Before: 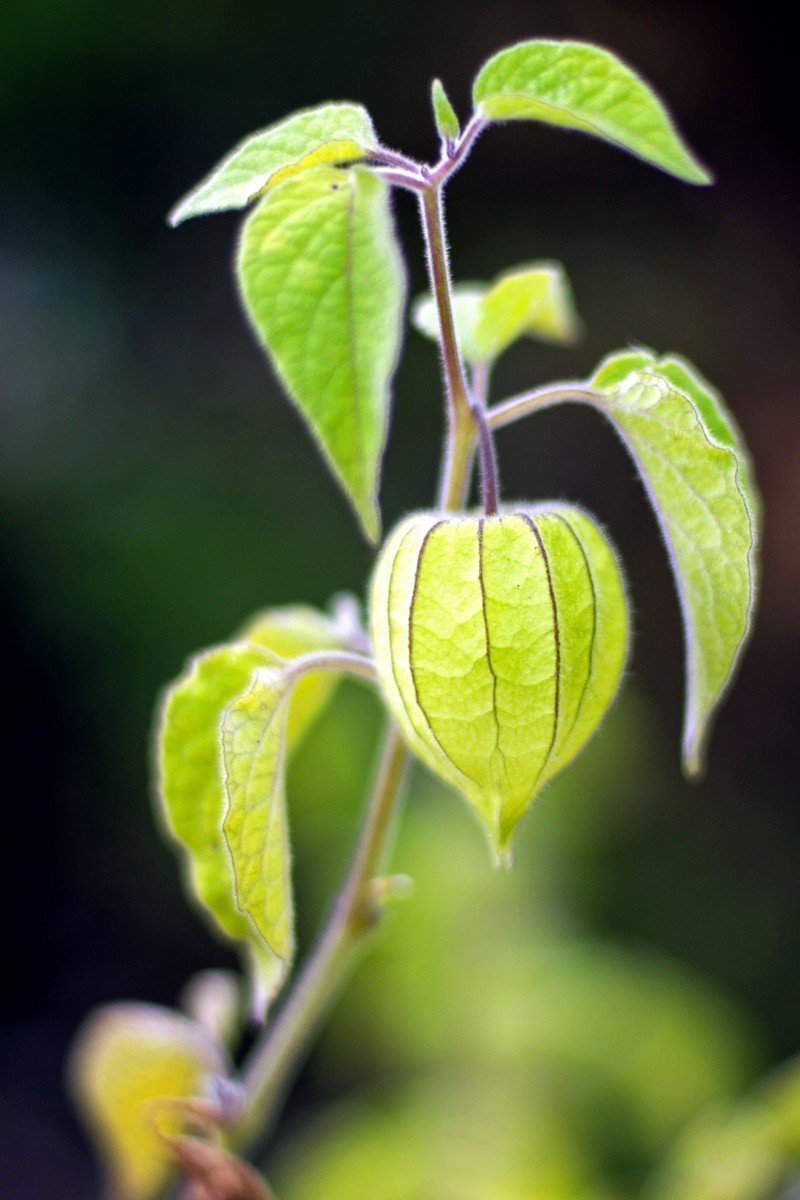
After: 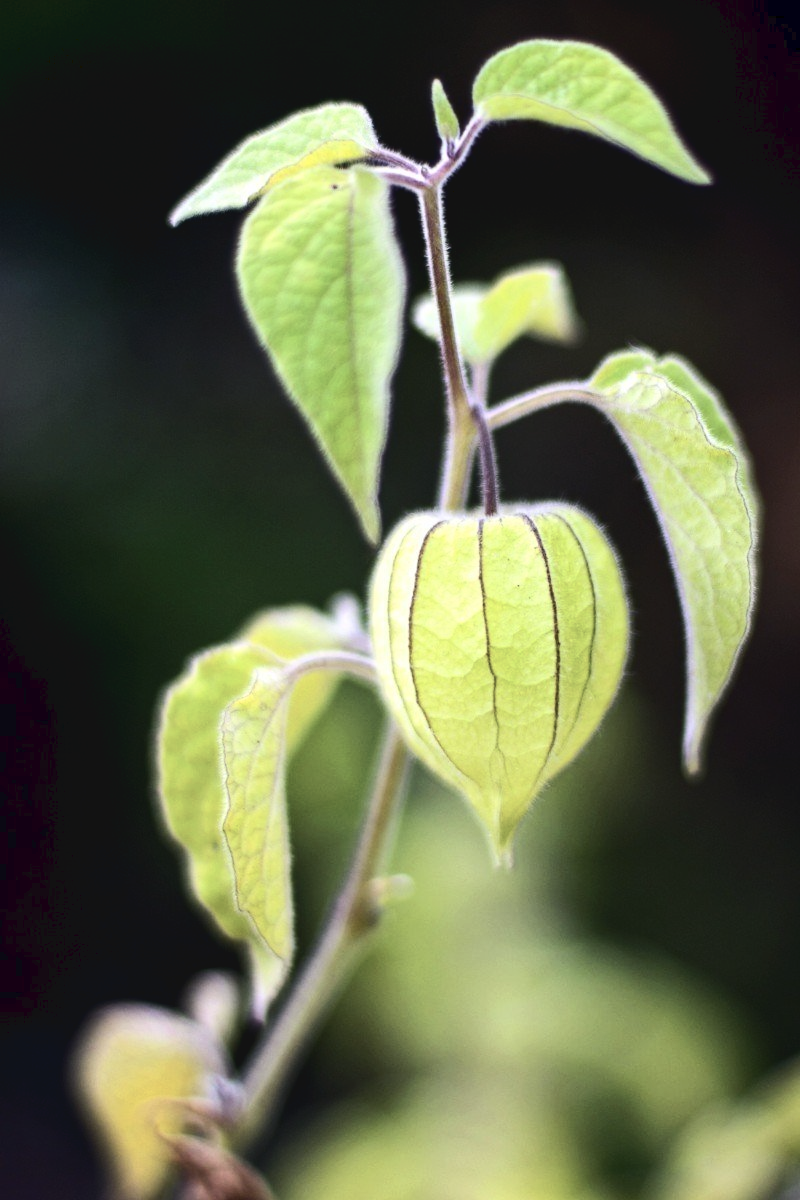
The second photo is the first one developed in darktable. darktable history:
contrast brightness saturation: contrast 0.25, saturation -0.31
tone curve: curves: ch0 [(0, 0) (0.003, 0.051) (0.011, 0.054) (0.025, 0.056) (0.044, 0.07) (0.069, 0.092) (0.1, 0.119) (0.136, 0.149) (0.177, 0.189) (0.224, 0.231) (0.277, 0.278) (0.335, 0.329) (0.399, 0.386) (0.468, 0.454) (0.543, 0.524) (0.623, 0.603) (0.709, 0.687) (0.801, 0.776) (0.898, 0.878) (1, 1)], preserve colors none
